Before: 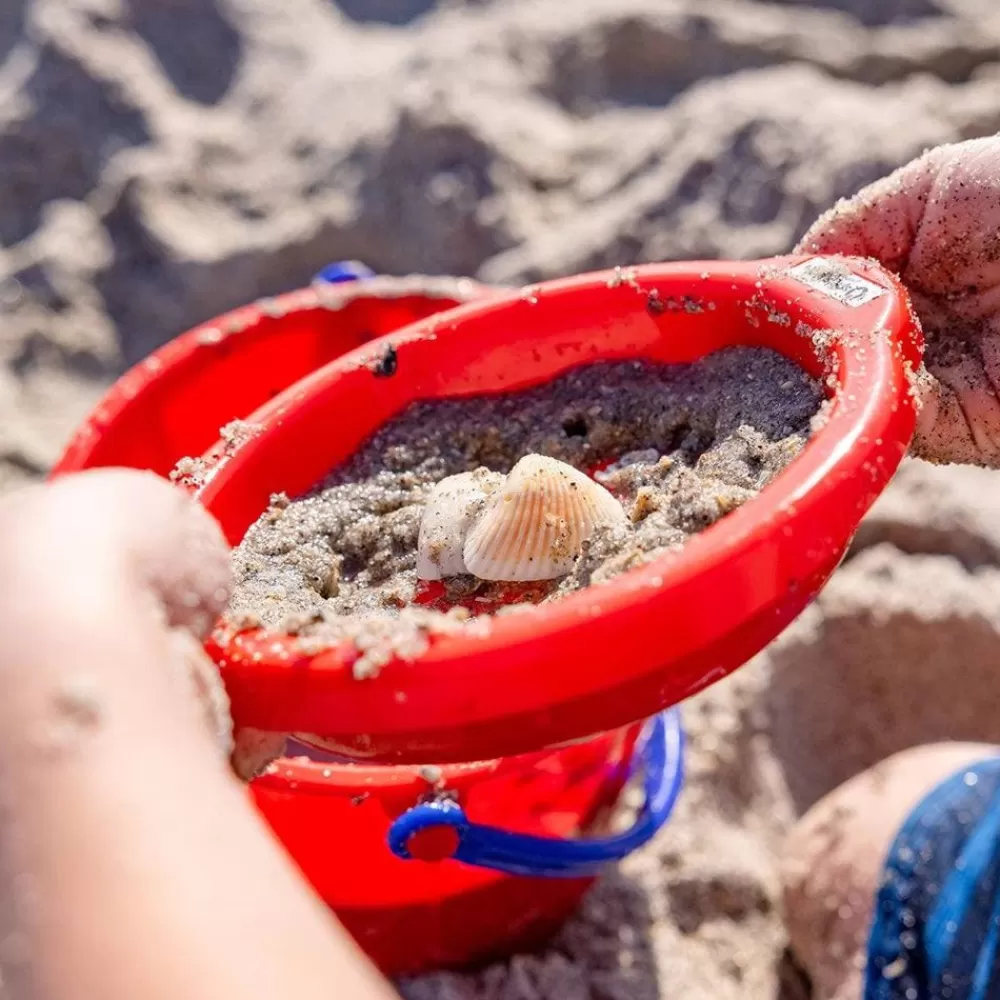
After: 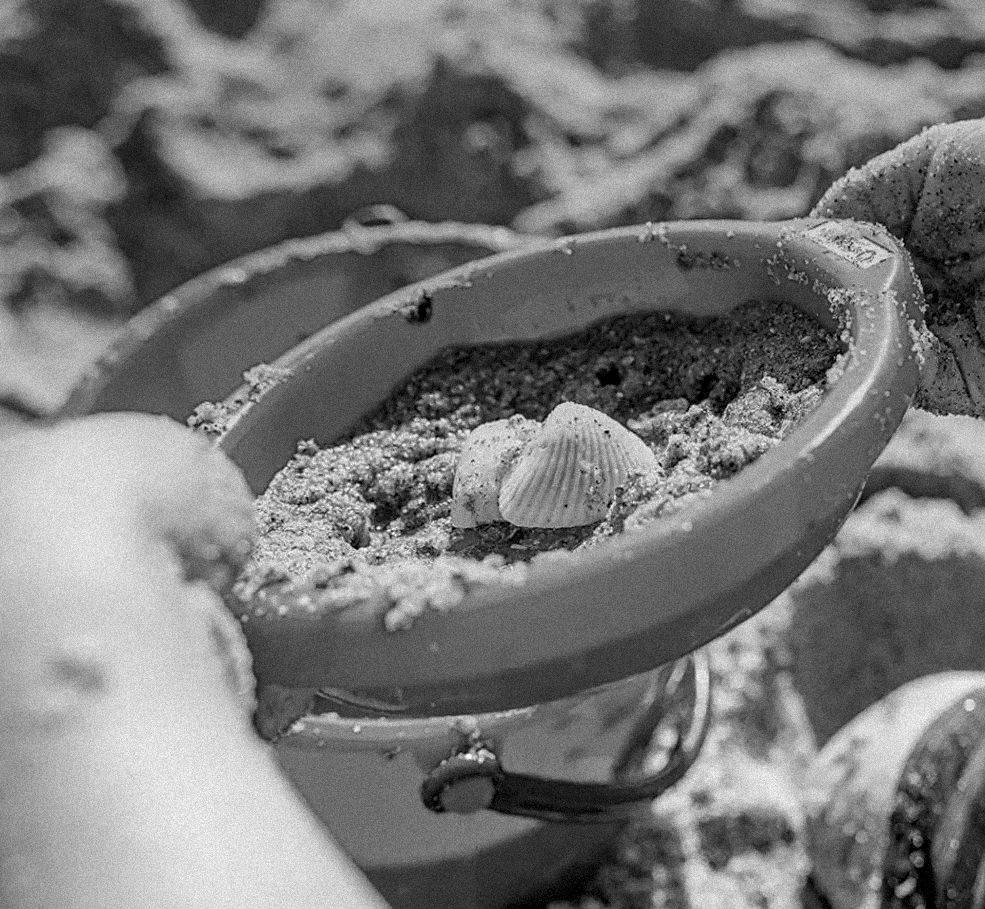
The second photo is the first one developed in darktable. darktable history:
local contrast: detail 130%
sharpen: on, module defaults
rotate and perspective: rotation -0.013°, lens shift (vertical) -0.027, lens shift (horizontal) 0.178, crop left 0.016, crop right 0.989, crop top 0.082, crop bottom 0.918
grain: coarseness 9.38 ISO, strength 34.99%, mid-tones bias 0%
graduated density: hue 238.83°, saturation 50%
monochrome: a 14.95, b -89.96
